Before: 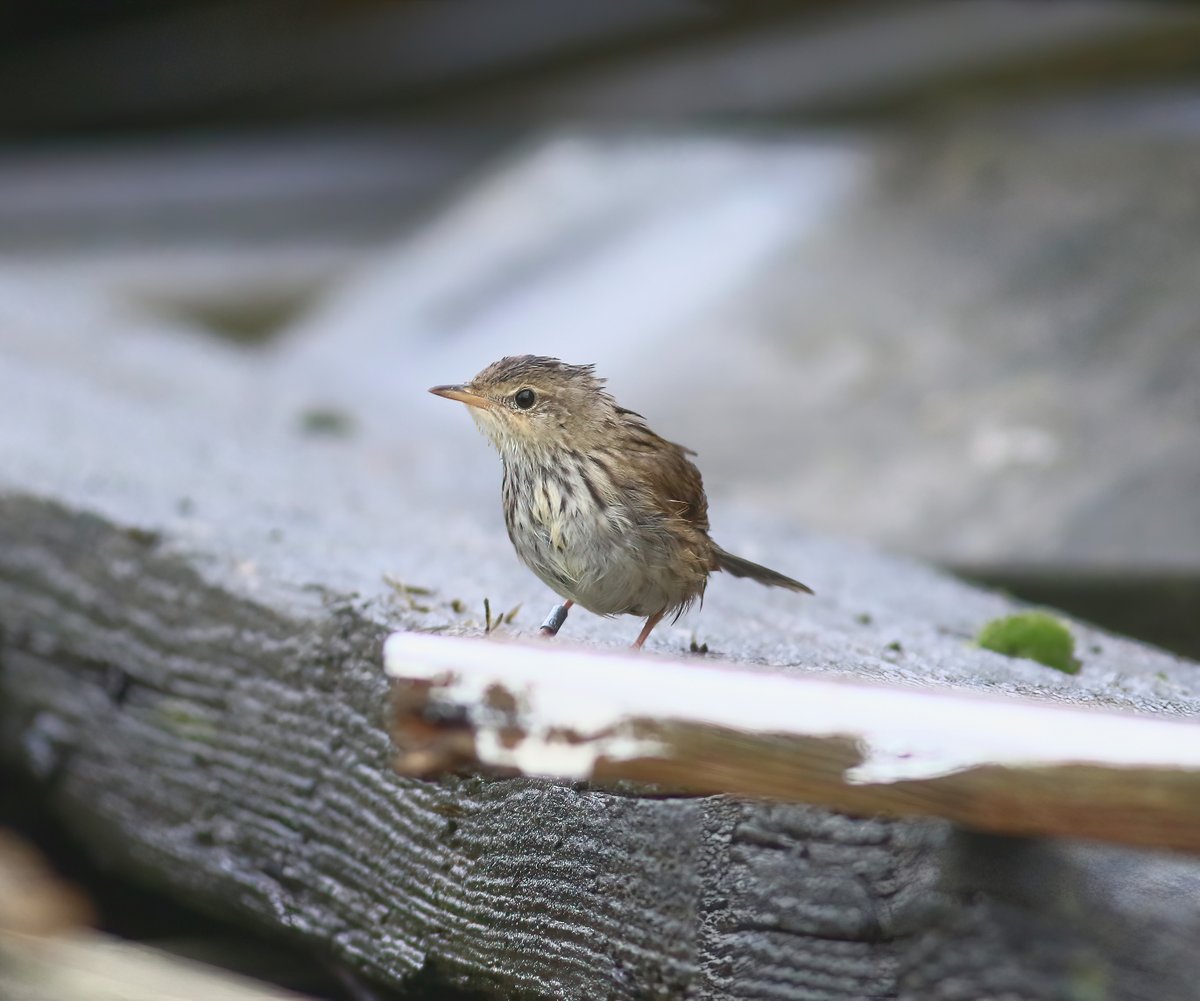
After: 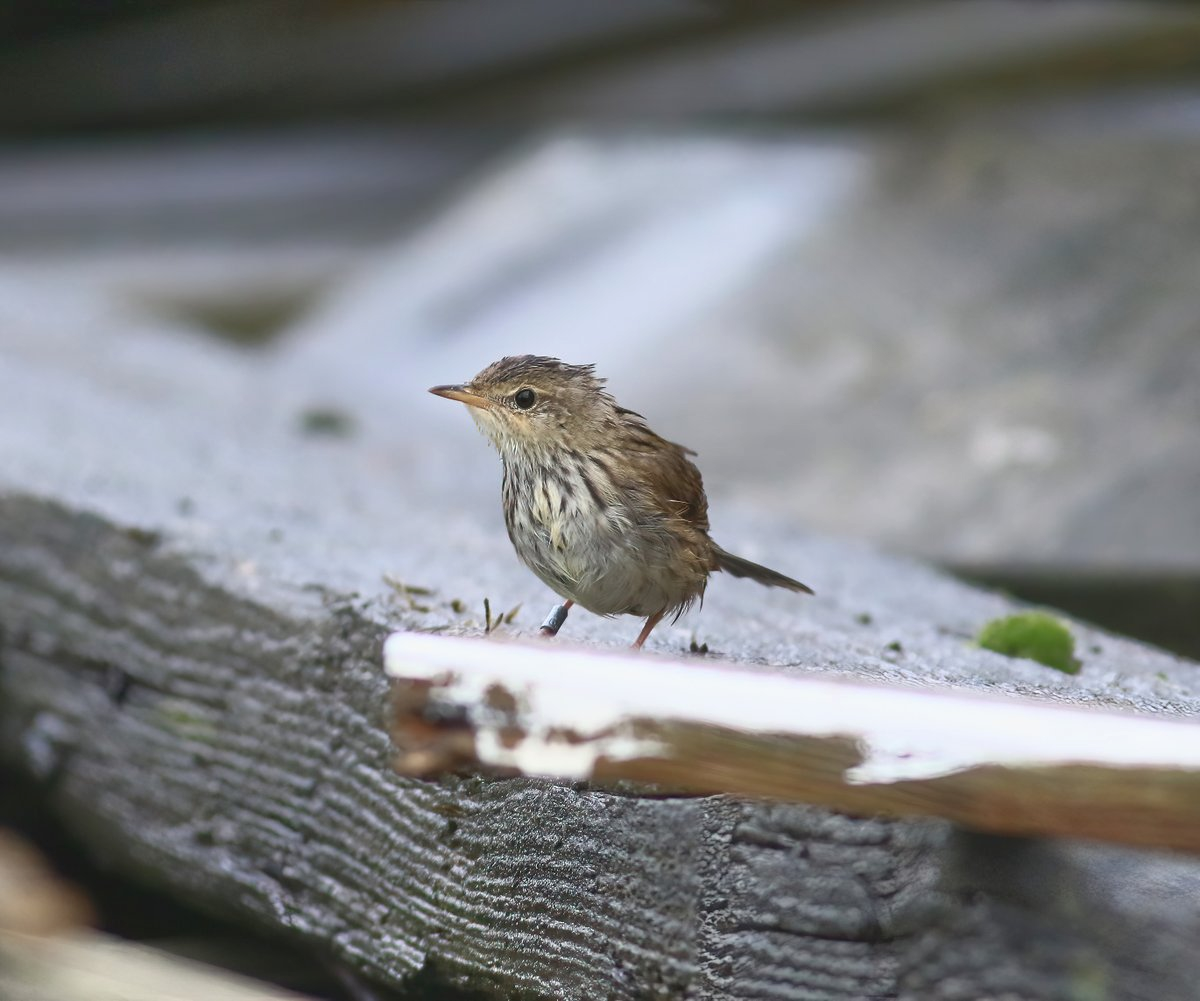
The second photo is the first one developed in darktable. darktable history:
shadows and highlights: white point adjustment 1.01, soften with gaussian
